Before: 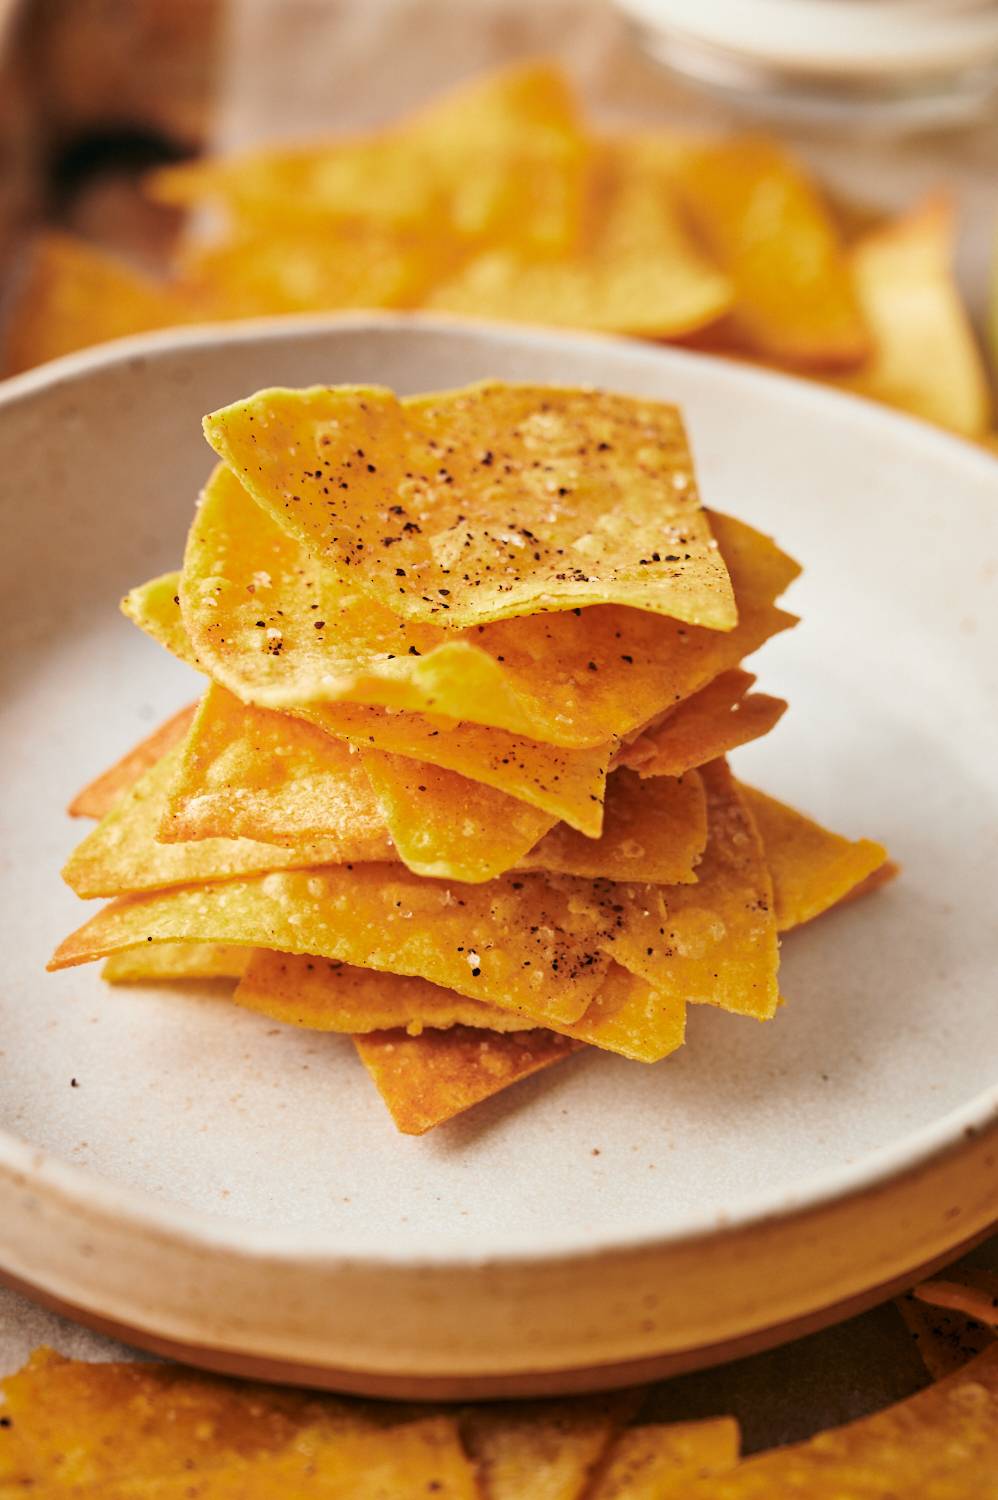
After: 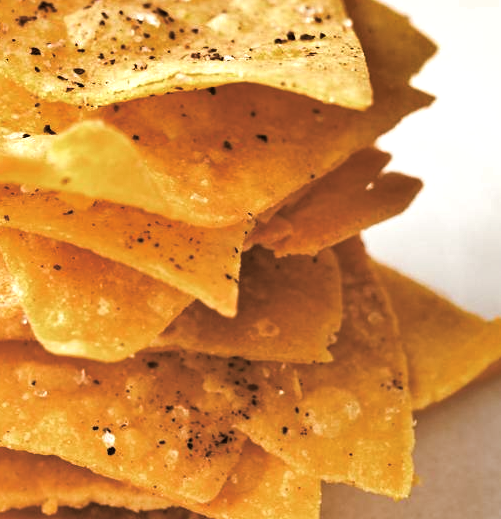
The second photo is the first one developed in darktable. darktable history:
crop: left 36.607%, top 34.735%, right 13.146%, bottom 30.611%
shadows and highlights: shadows 60, soften with gaussian
split-toning: shadows › hue 32.4°, shadows › saturation 0.51, highlights › hue 180°, highlights › saturation 0, balance -60.17, compress 55.19%
color balance rgb: perceptual saturation grading › global saturation 20%, perceptual saturation grading › highlights -50%, perceptual saturation grading › shadows 30%, perceptual brilliance grading › global brilliance 10%, perceptual brilliance grading › shadows 15%
